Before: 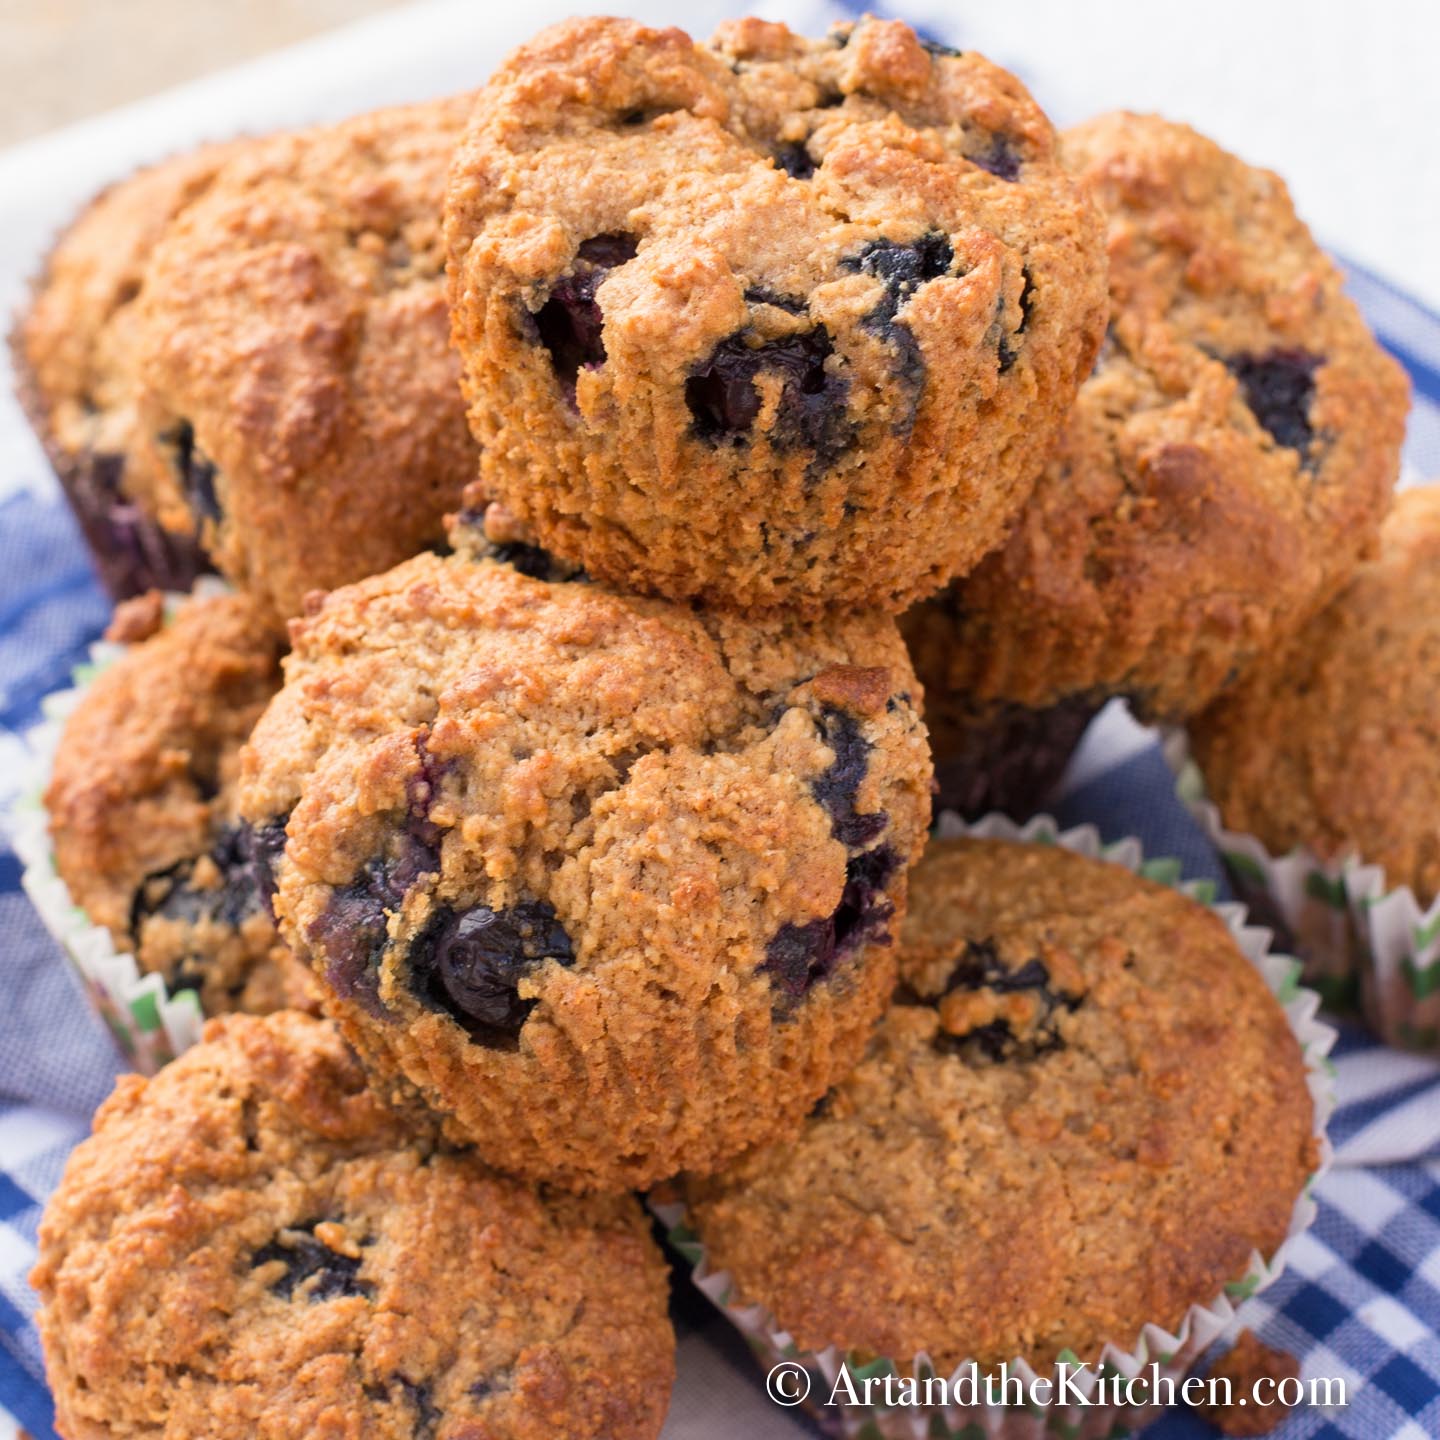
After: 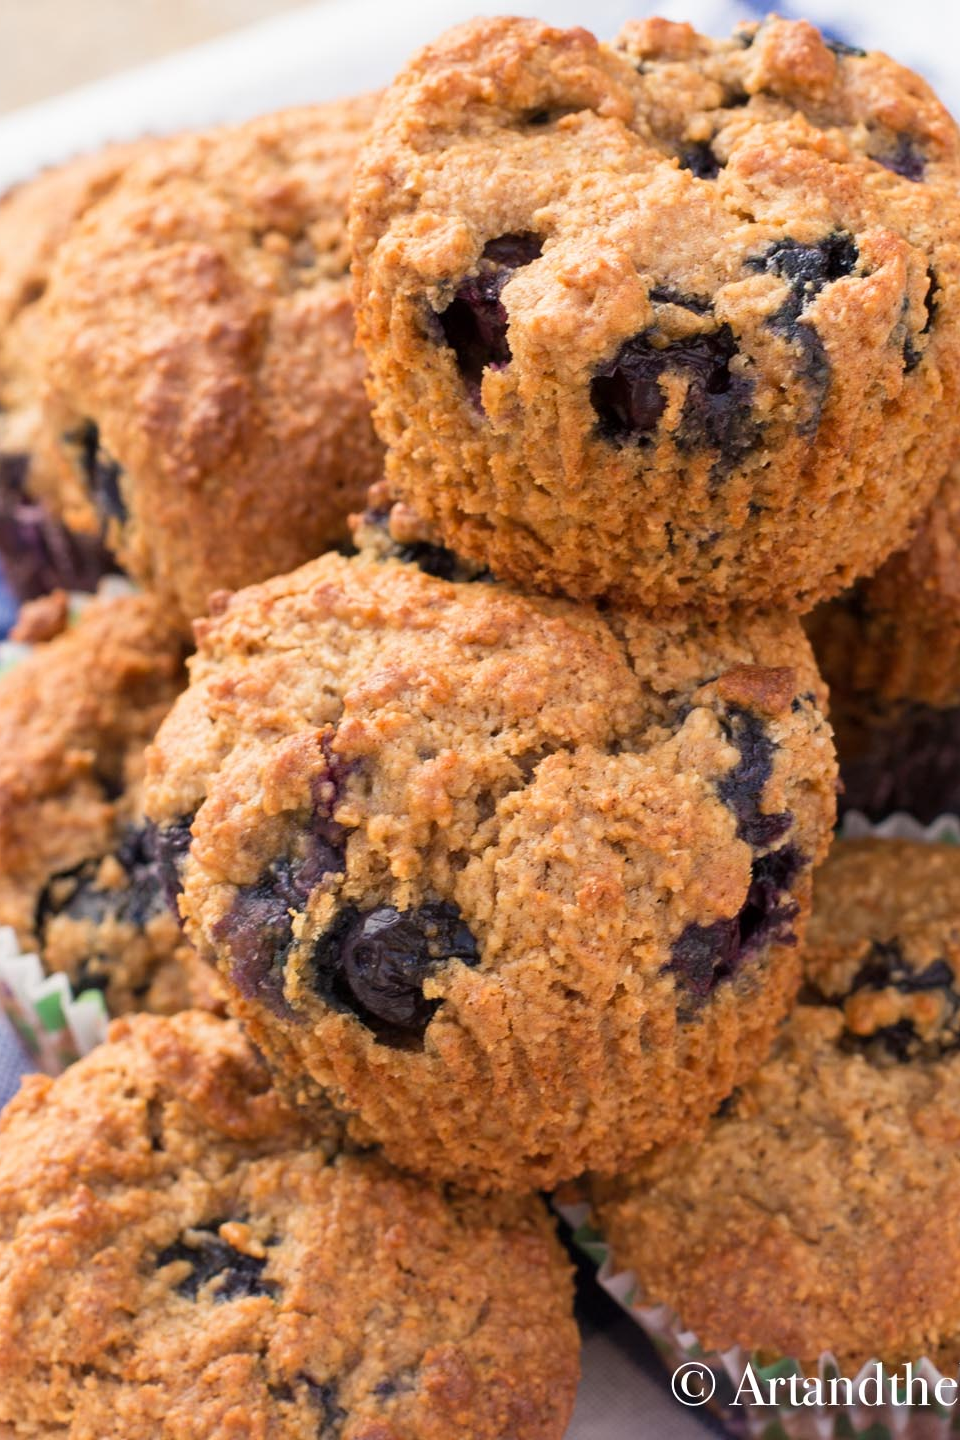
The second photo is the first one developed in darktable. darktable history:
crop and rotate: left 6.617%, right 26.717%
